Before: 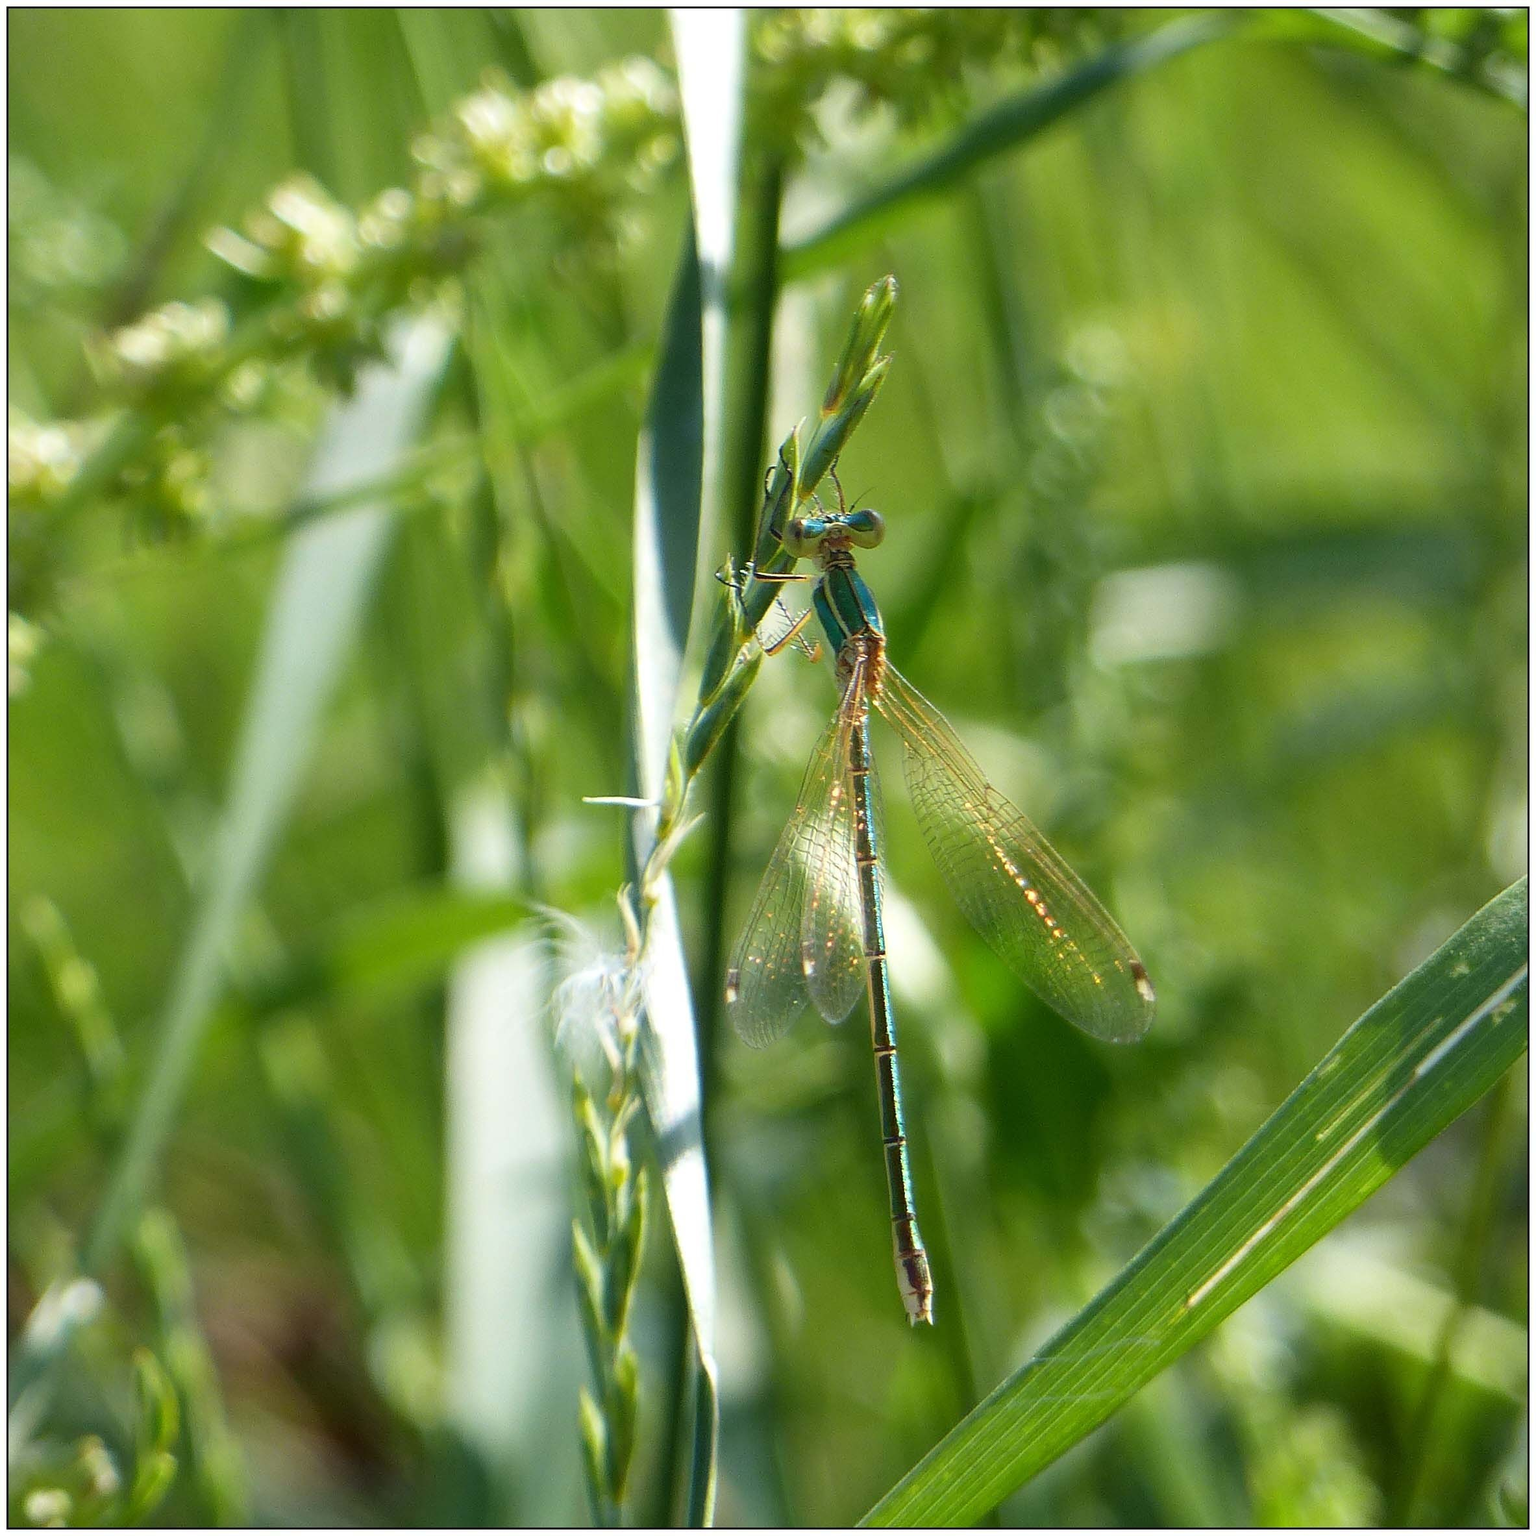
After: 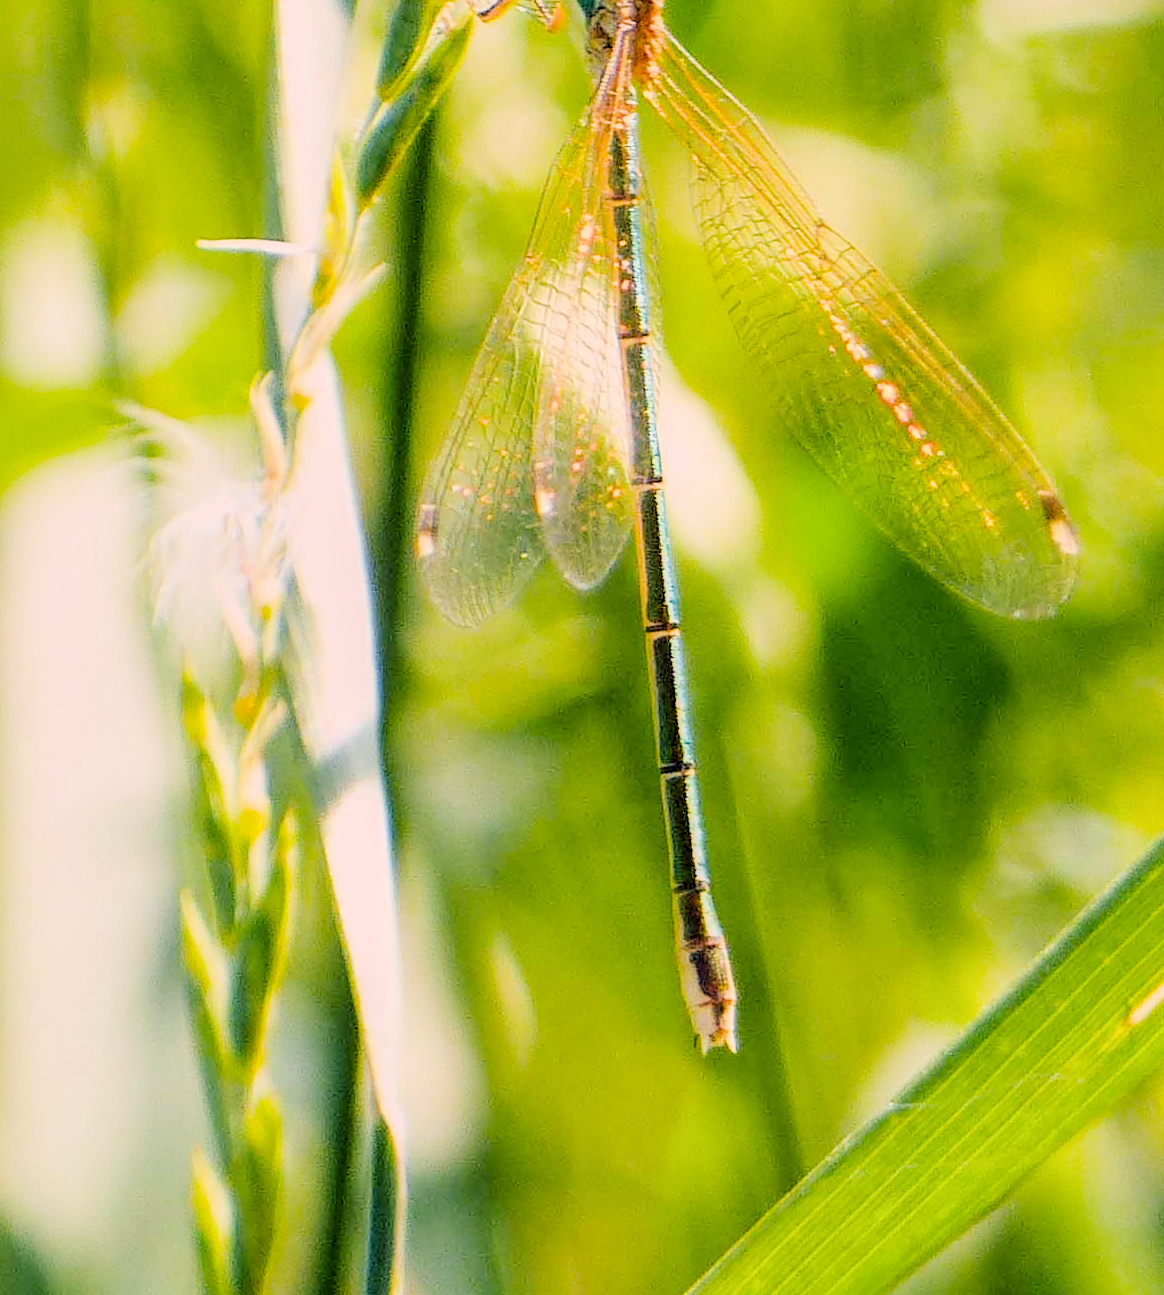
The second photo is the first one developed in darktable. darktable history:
local contrast: on, module defaults
shadows and highlights: shadows 25.22, highlights -24.19
exposure: black level correction 0, exposure 1.44 EV, compensate highlight preservation false
filmic rgb: black relative exposure -3.2 EV, white relative exposure 7.03 EV, hardness 1.48, contrast 1.346
crop: left 29.642%, top 41.784%, right 21.136%, bottom 3.471%
color balance rgb: highlights gain › chroma 4.461%, highlights gain › hue 32.63°, perceptual saturation grading › global saturation 25.454%
